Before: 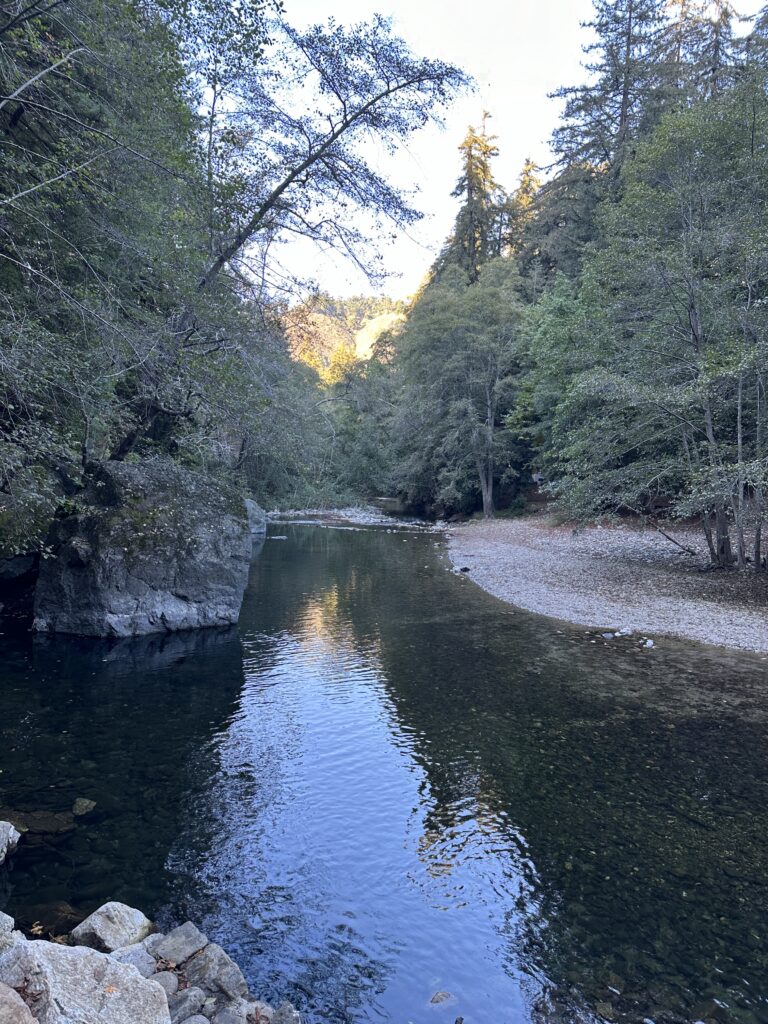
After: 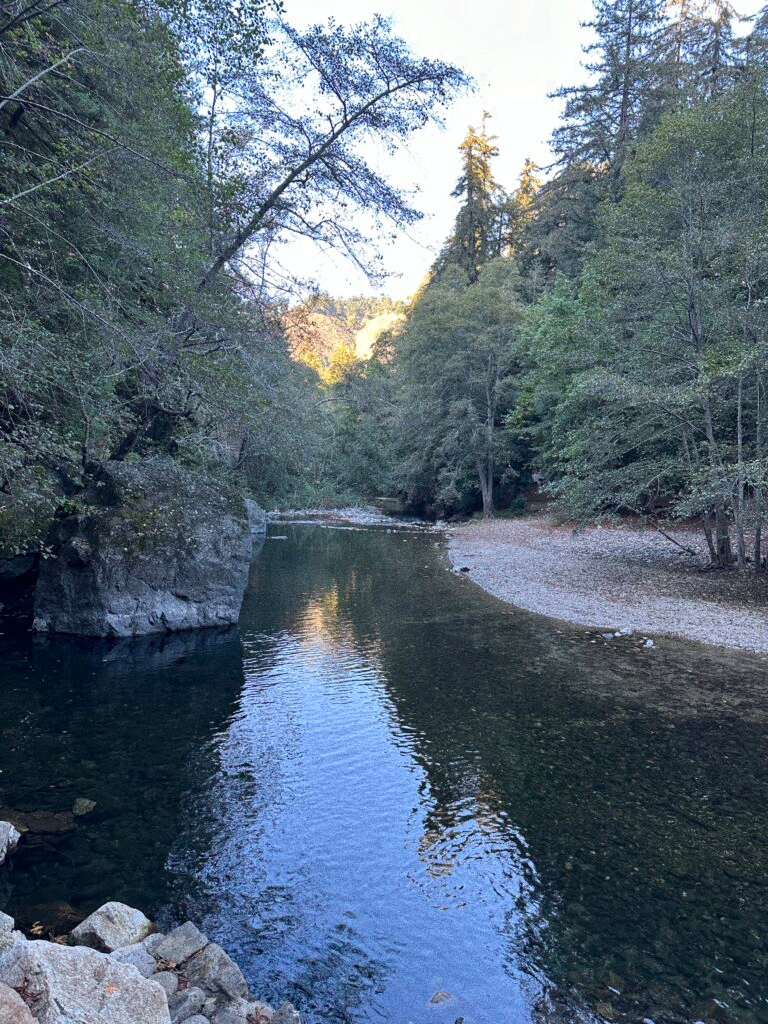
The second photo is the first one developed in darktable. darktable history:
grain: coarseness 0.09 ISO, strength 40%
exposure: compensate exposure bias true, compensate highlight preservation false
